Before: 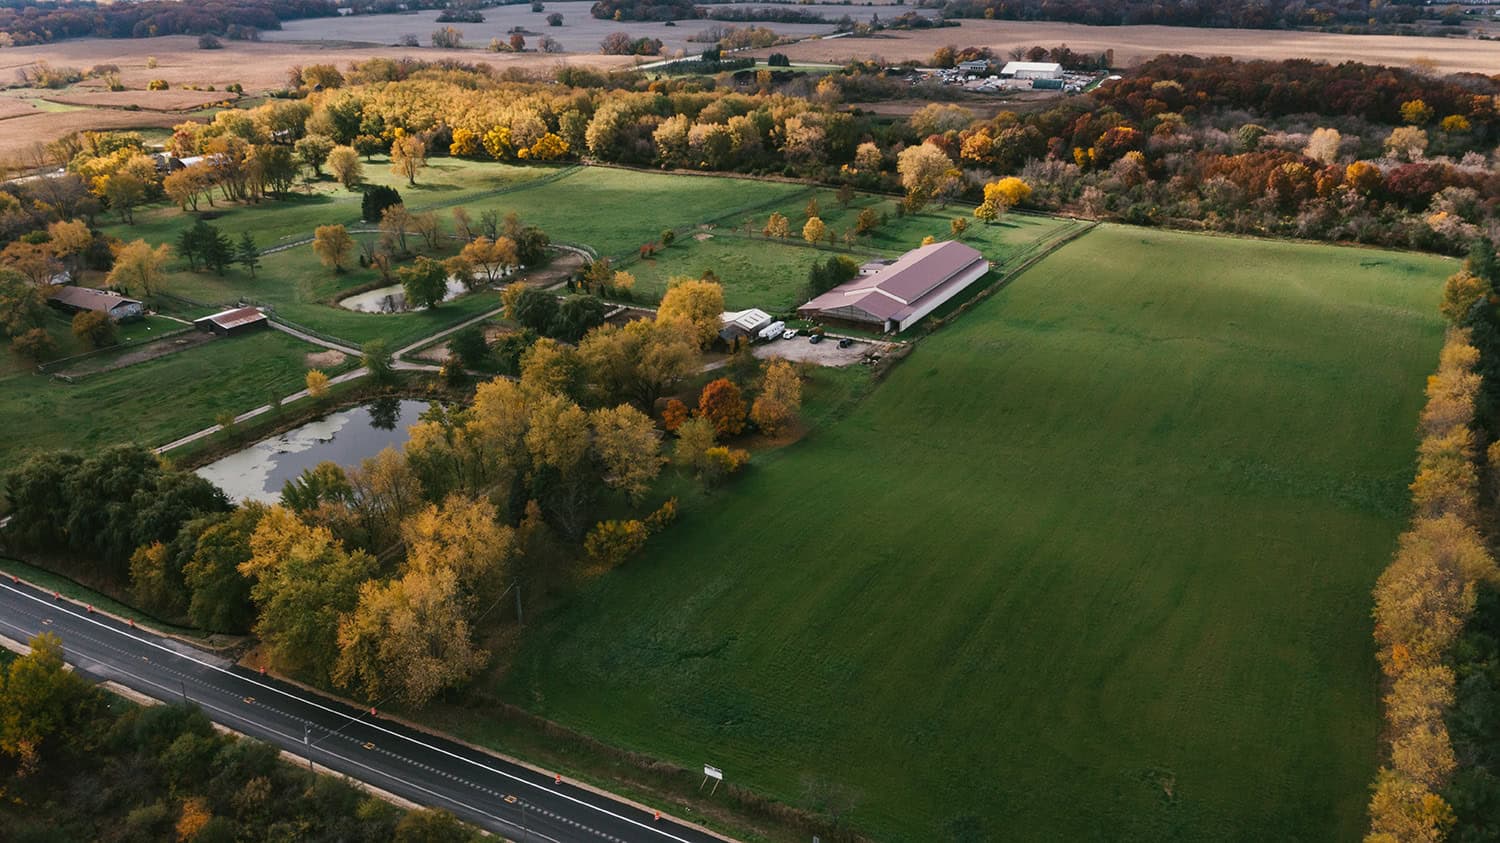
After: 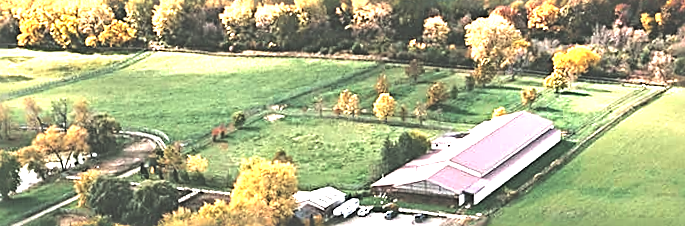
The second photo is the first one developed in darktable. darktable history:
exposure: black level correction -0.023, exposure 1.397 EV, compensate highlight preservation false
crop: left 28.64%, top 16.832%, right 26.637%, bottom 58.055%
sharpen: radius 2.817, amount 0.715
rotate and perspective: rotation -2.29°, automatic cropping off
tone equalizer: -8 EV -0.75 EV, -7 EV -0.7 EV, -6 EV -0.6 EV, -5 EV -0.4 EV, -3 EV 0.4 EV, -2 EV 0.6 EV, -1 EV 0.7 EV, +0 EV 0.75 EV, edges refinement/feathering 500, mask exposure compensation -1.57 EV, preserve details no
rgb levels: preserve colors max RGB
